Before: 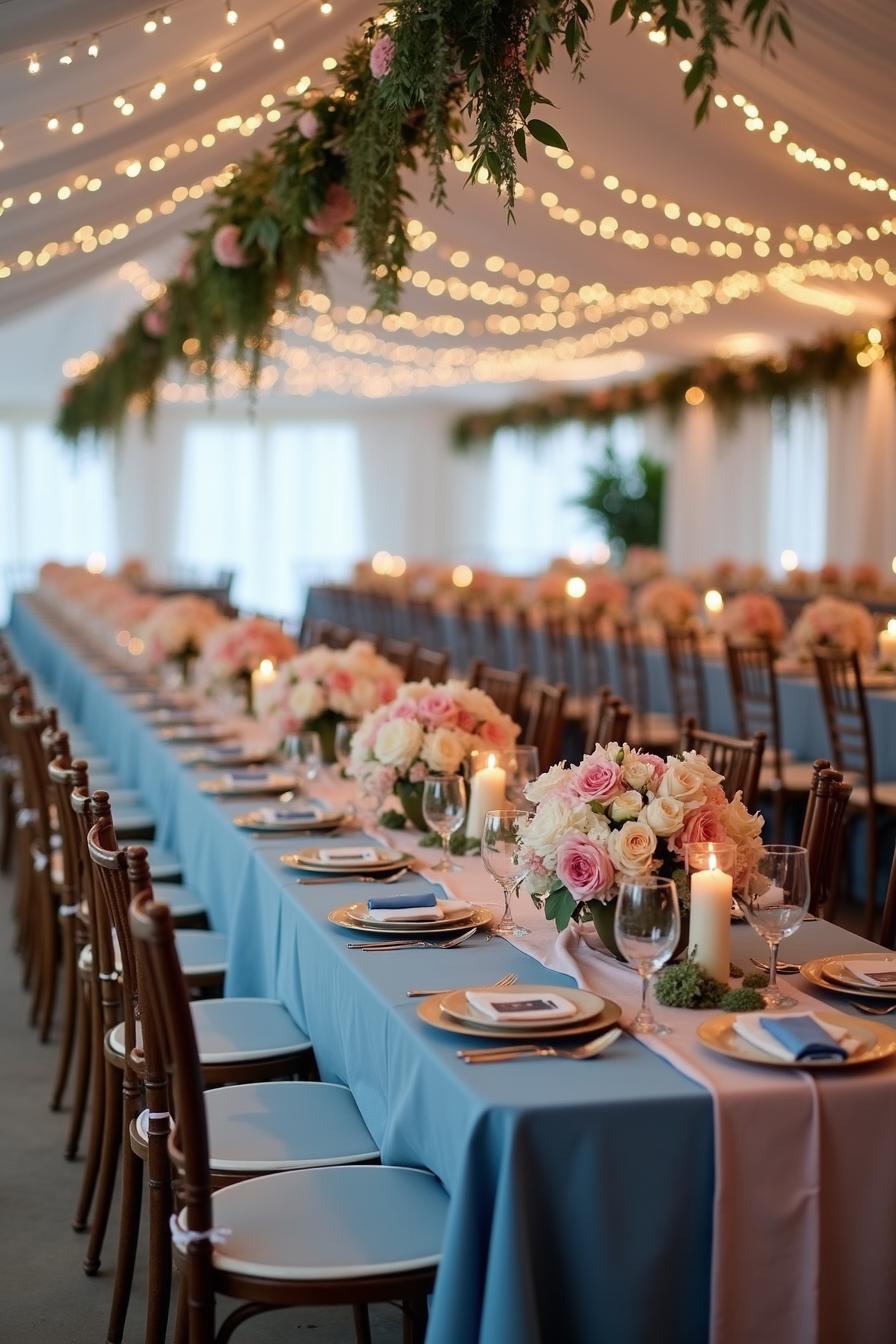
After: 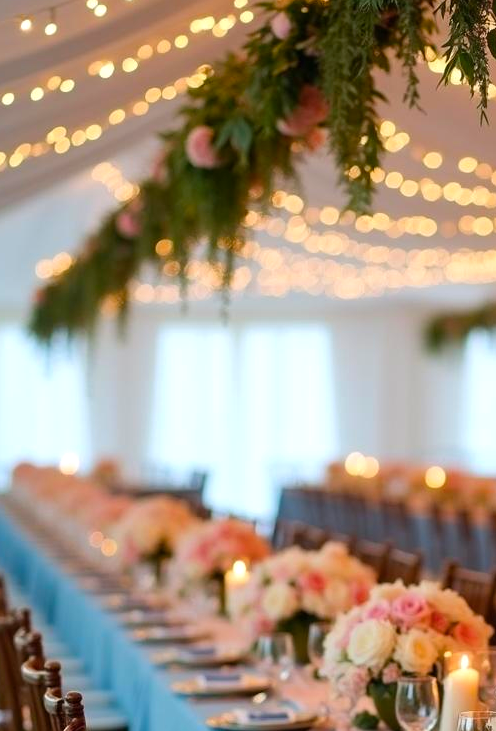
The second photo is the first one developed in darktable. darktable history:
crop and rotate: left 3.031%, top 7.388%, right 41.599%, bottom 38.15%
color balance rgb: perceptual saturation grading › global saturation 19.914%, perceptual brilliance grading › global brilliance 4.56%, global vibrance 20%
